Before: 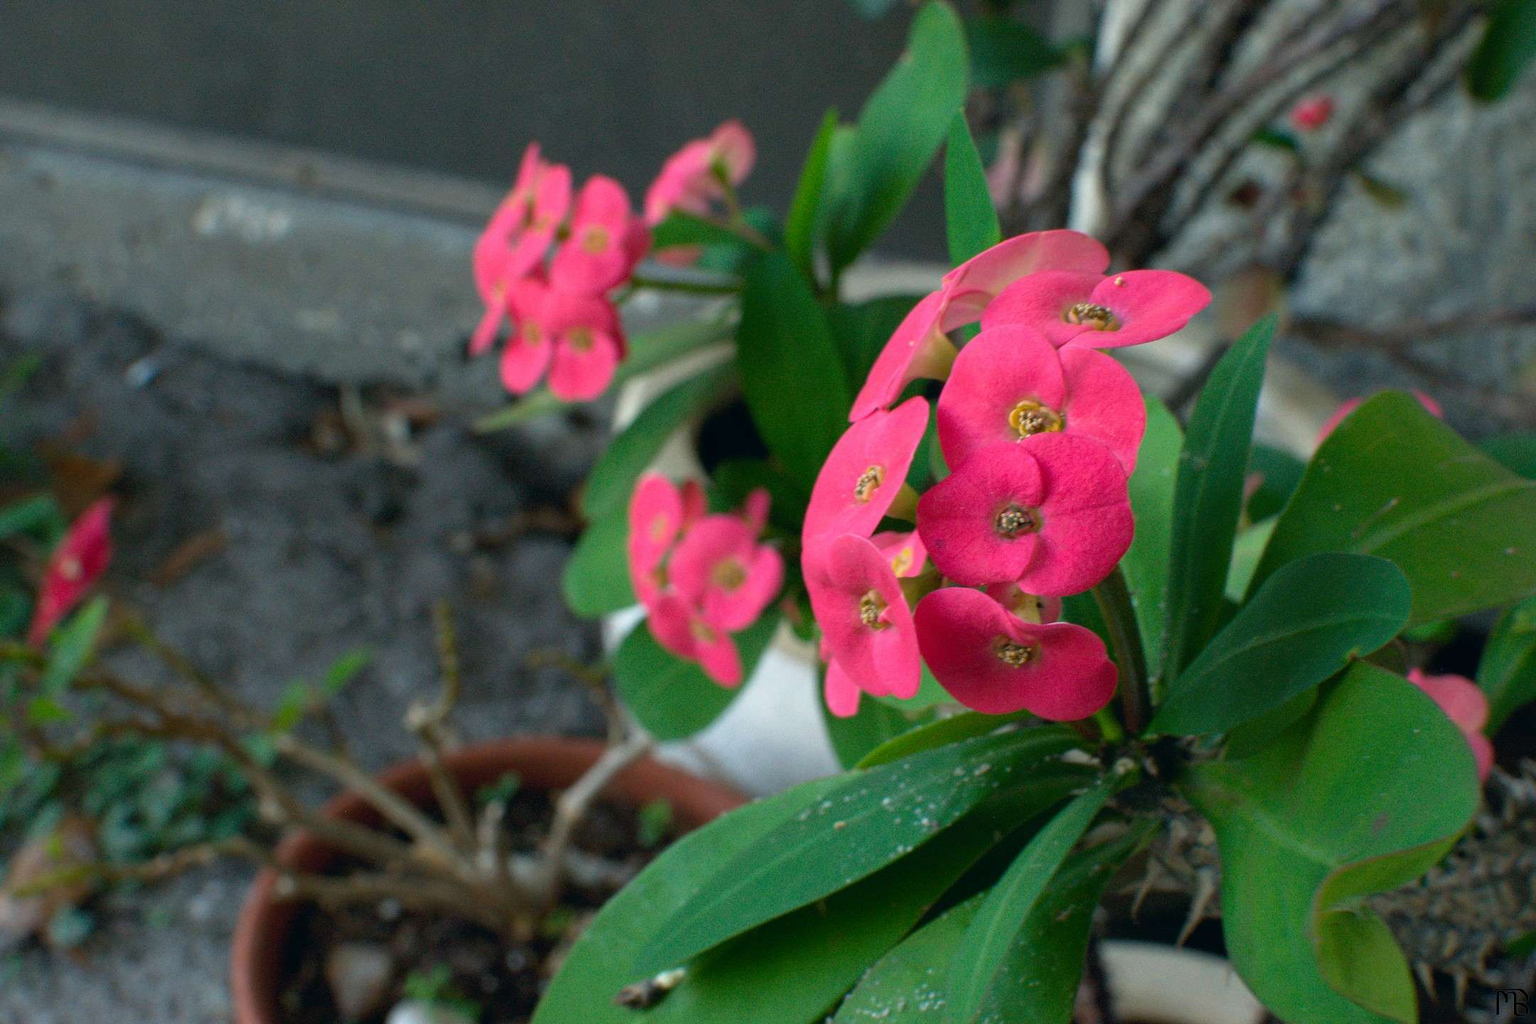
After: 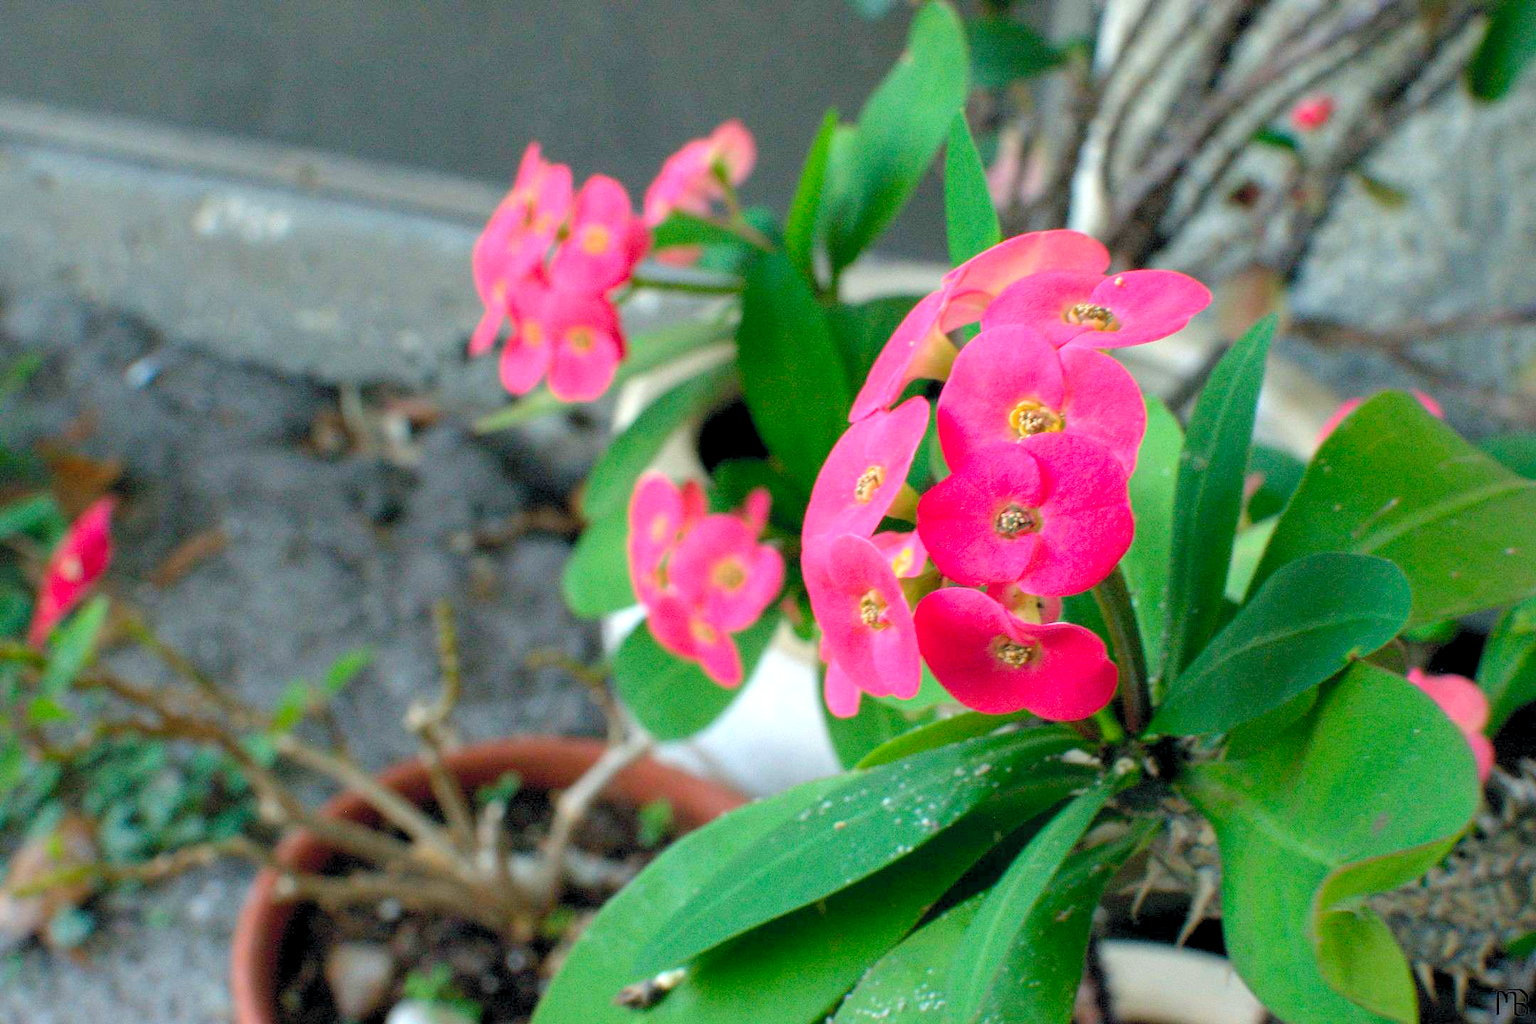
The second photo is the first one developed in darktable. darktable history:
levels: levels [0.036, 0.364, 0.827]
haze removal: strength -0.044, compatibility mode true, adaptive false
